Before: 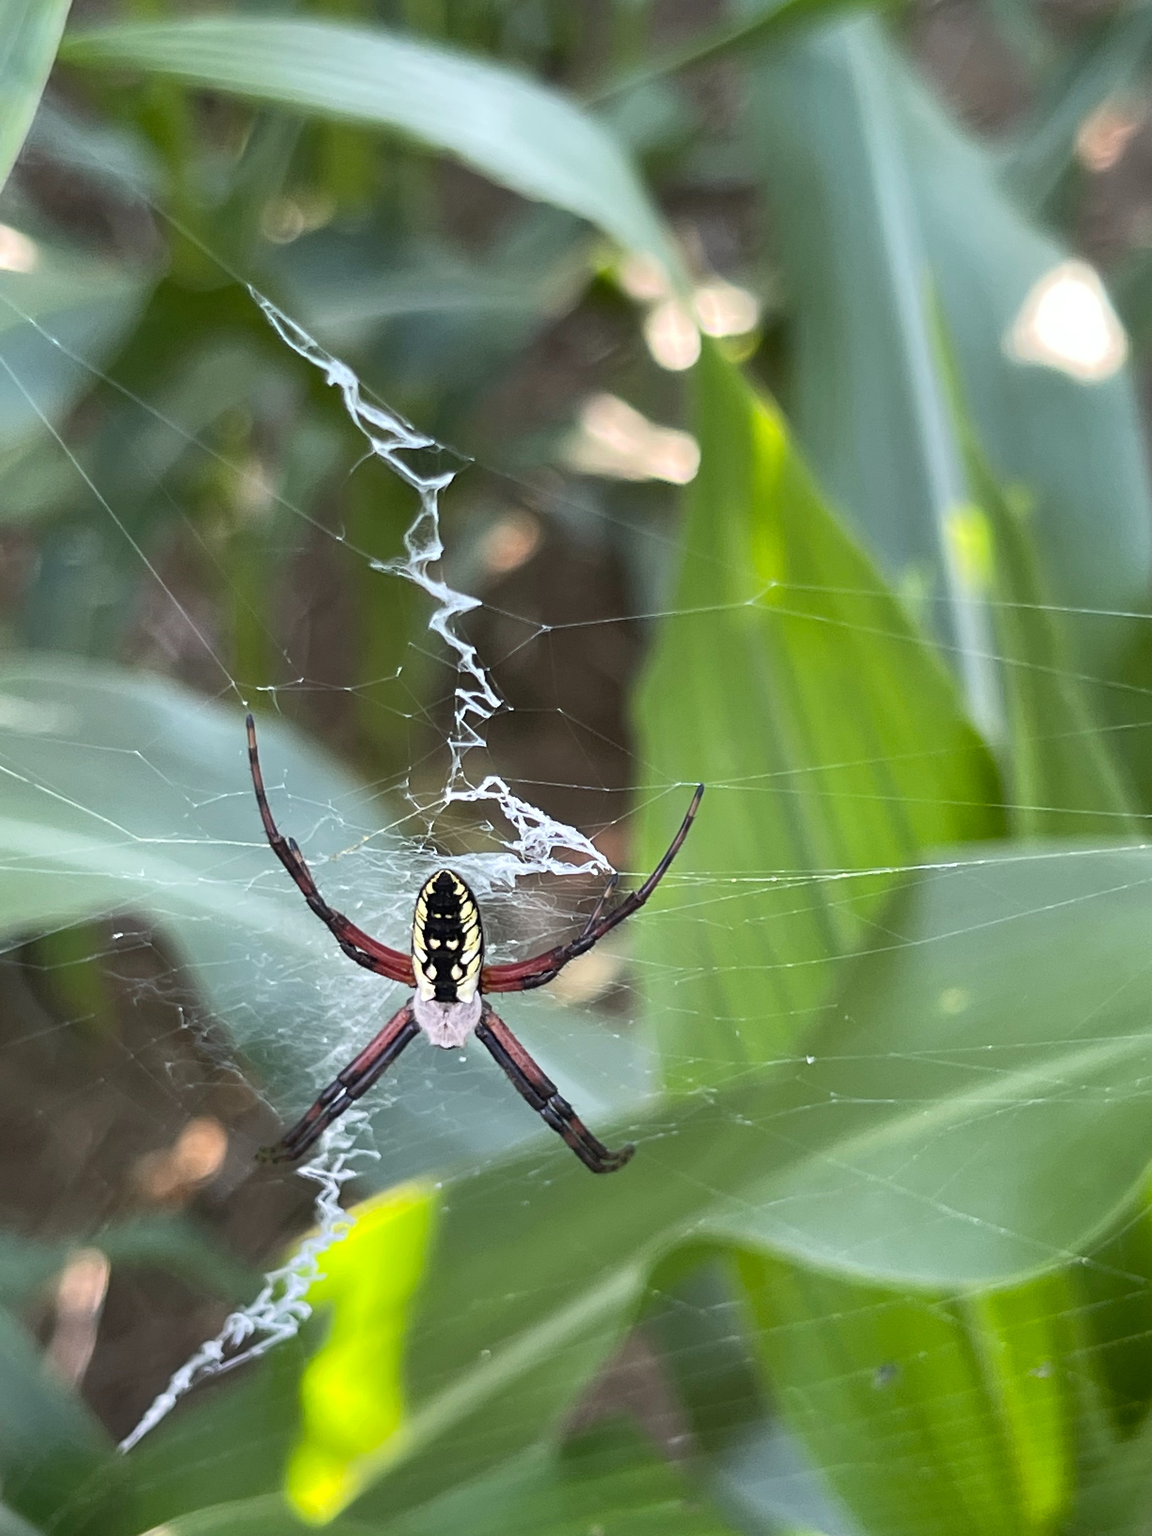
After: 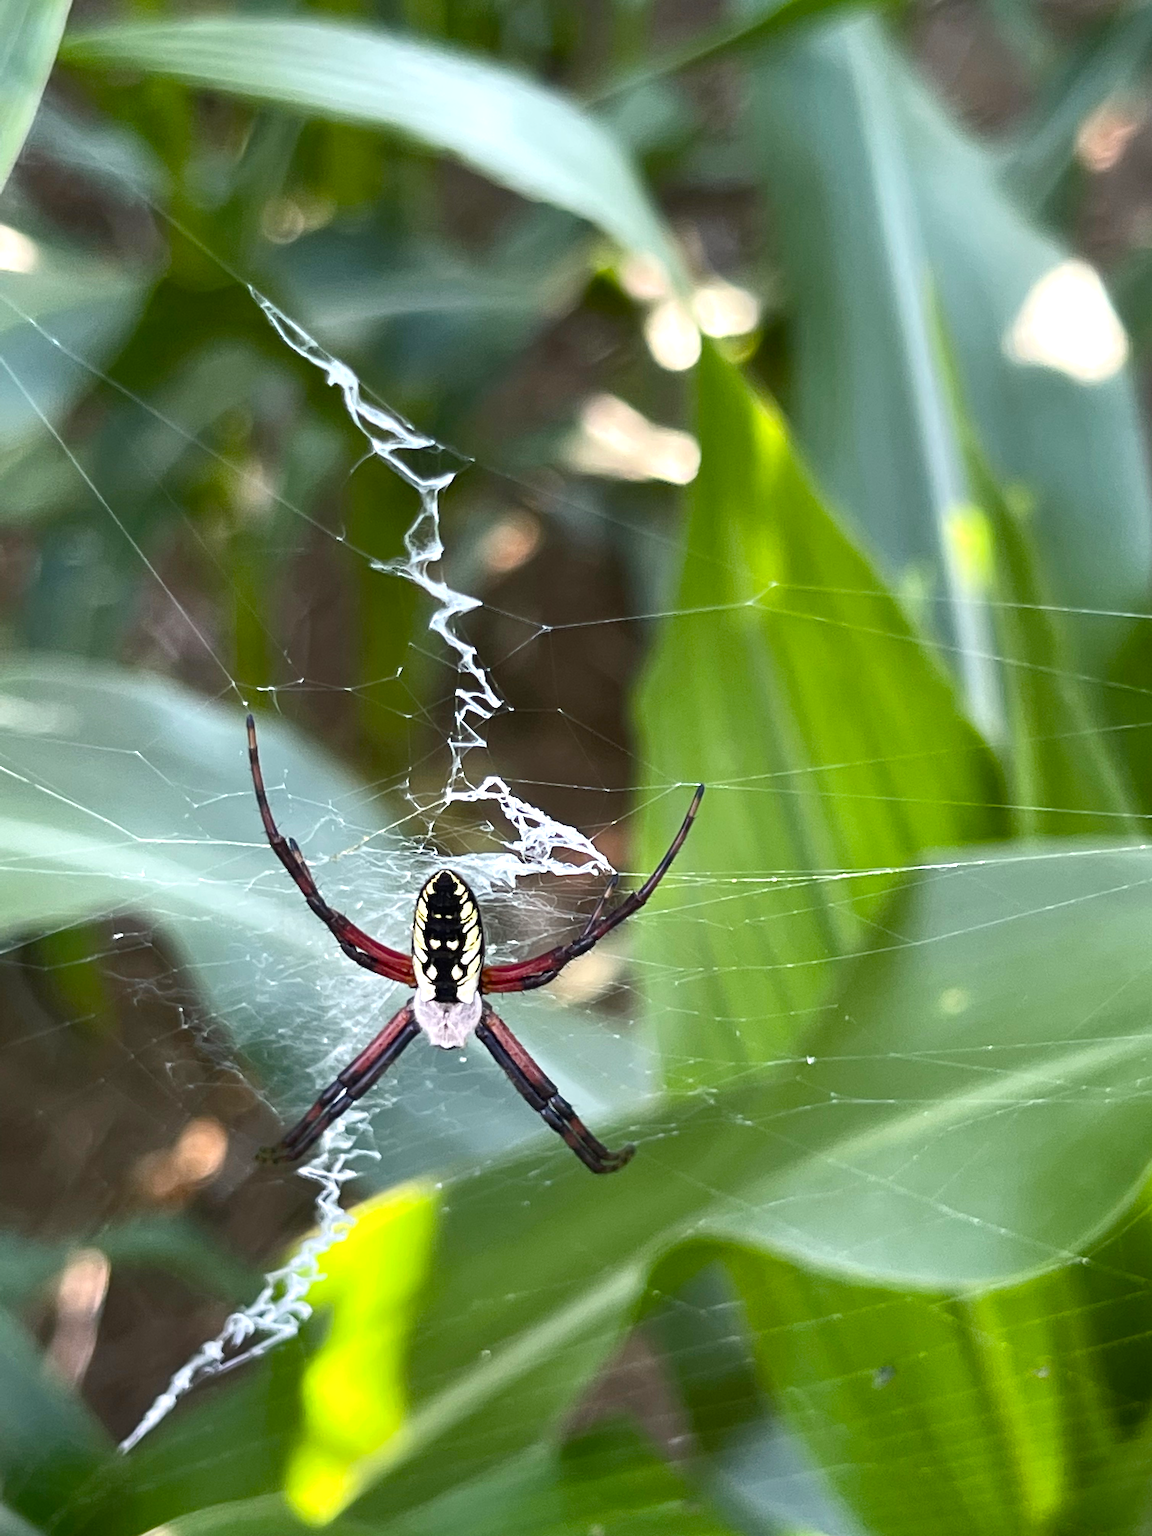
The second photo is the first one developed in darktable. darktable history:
color balance rgb: perceptual saturation grading › global saturation 20%, perceptual saturation grading › highlights -24.833%, perceptual saturation grading › shadows 49.508%, perceptual brilliance grading › global brilliance -17.861%, perceptual brilliance grading › highlights 28.718%
